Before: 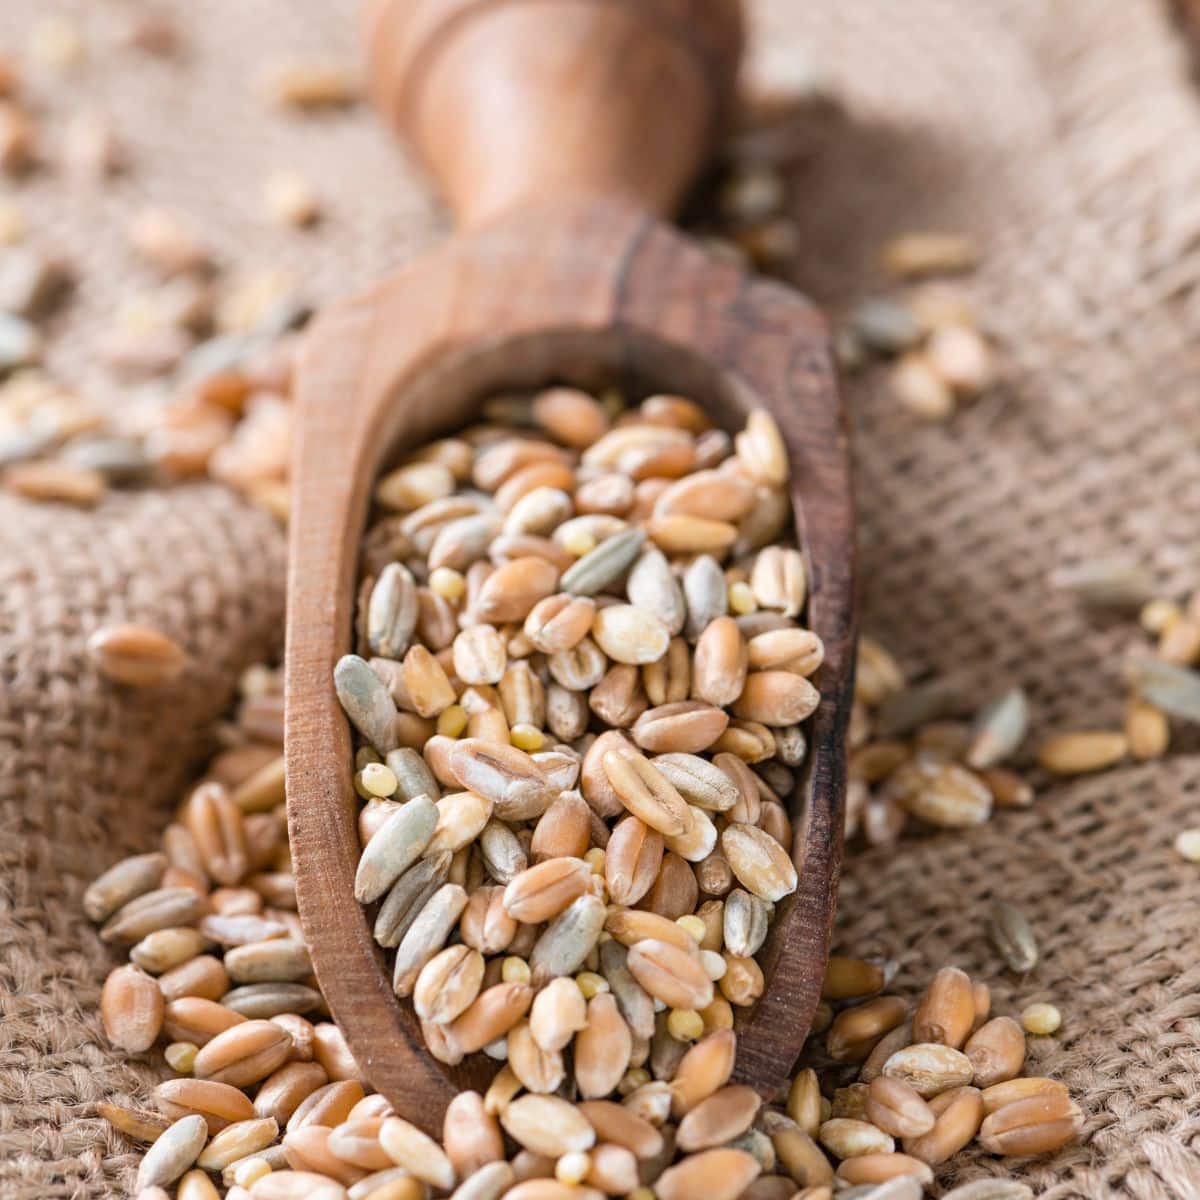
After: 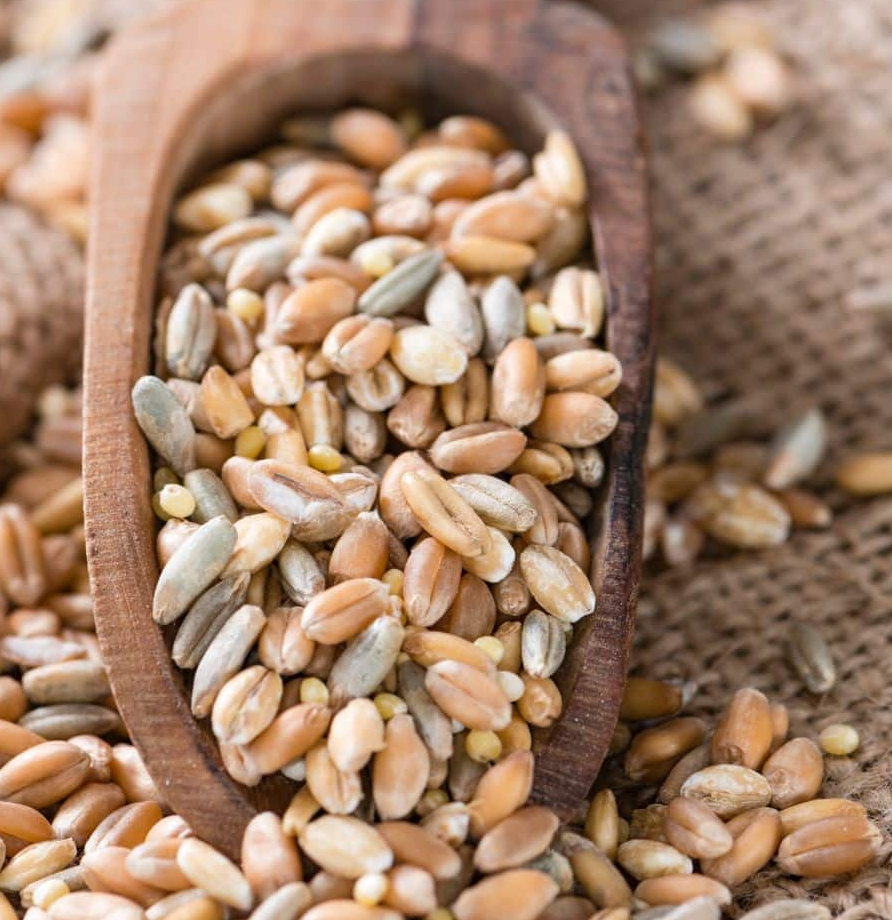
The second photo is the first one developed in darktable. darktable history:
crop: left 16.878%, top 23.285%, right 8.741%
